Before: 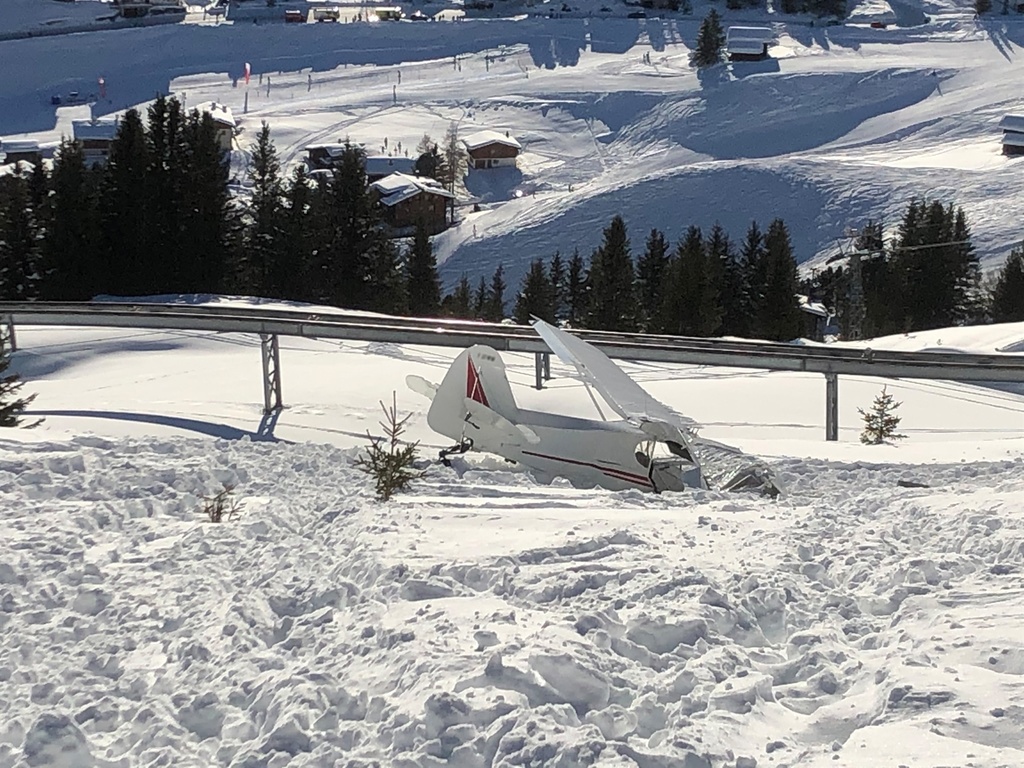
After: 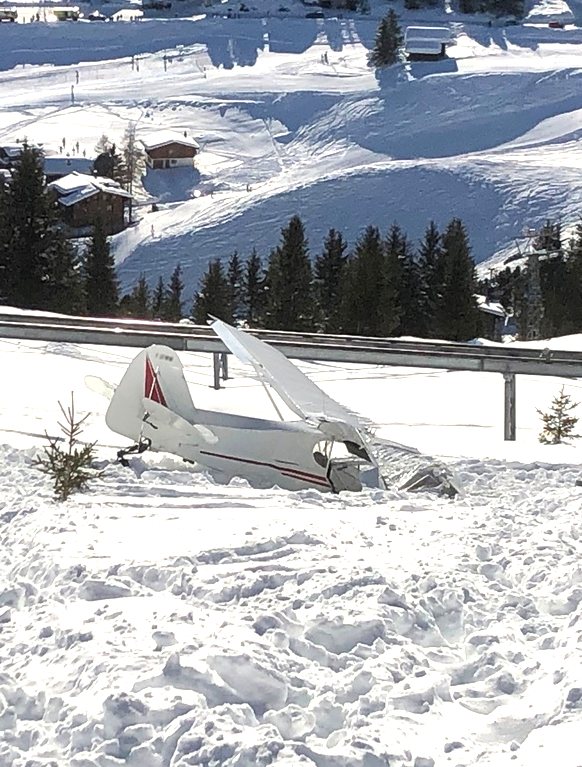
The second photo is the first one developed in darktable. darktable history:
exposure: black level correction 0, exposure 0.701 EV, compensate highlight preservation false
crop: left 31.477%, top 0%, right 11.614%
